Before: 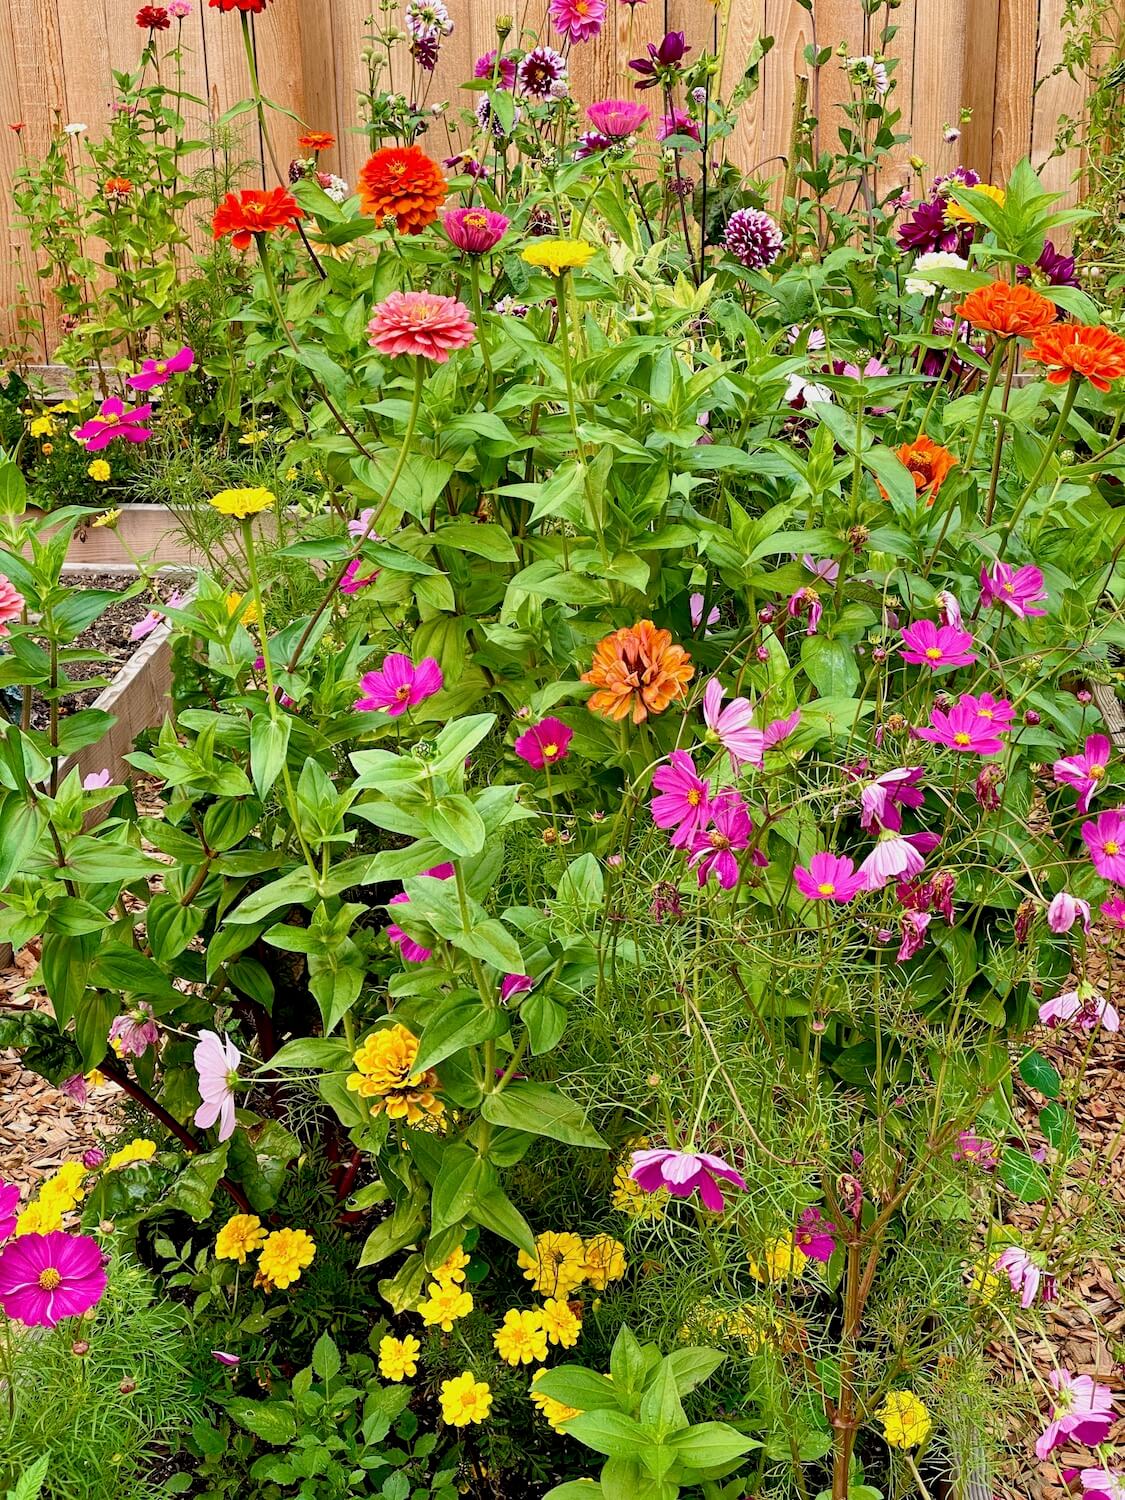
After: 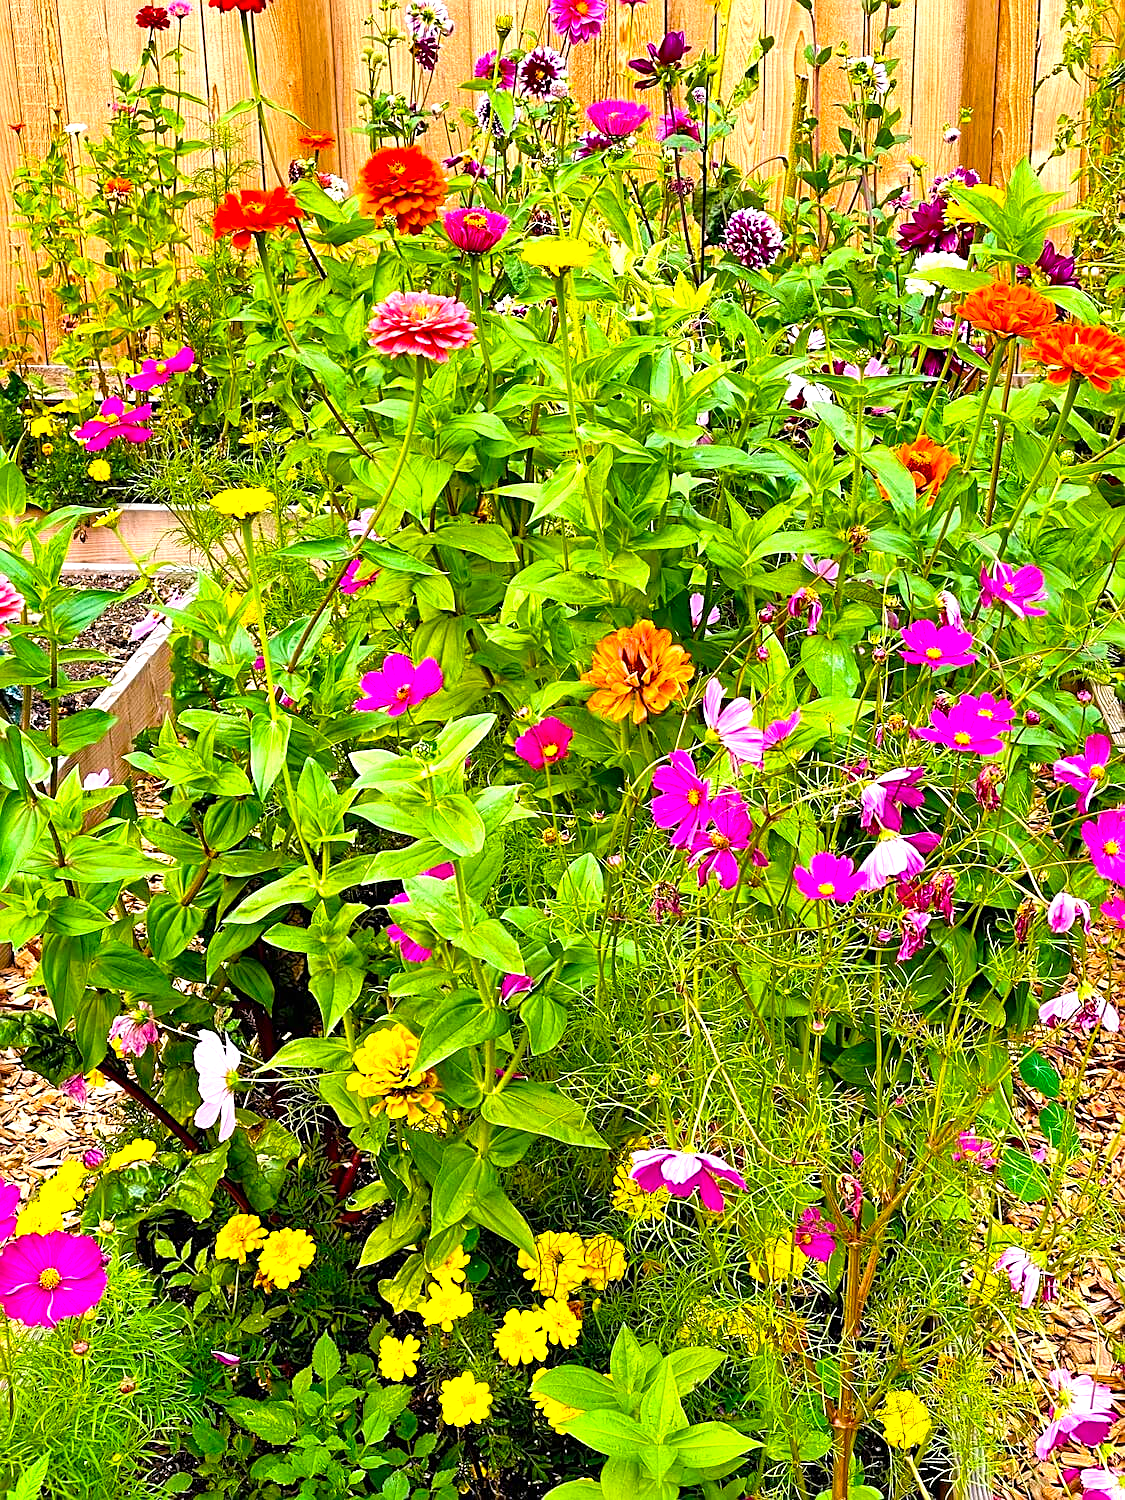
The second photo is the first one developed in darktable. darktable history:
color balance rgb: linear chroma grading › global chroma 15%, perceptual saturation grading › global saturation 30%
exposure: black level correction 0, exposure 0.877 EV, compensate exposure bias true, compensate highlight preservation false
sharpen: on, module defaults
white balance: red 1.009, blue 1.027
shadows and highlights: shadows 32, highlights -32, soften with gaussian
